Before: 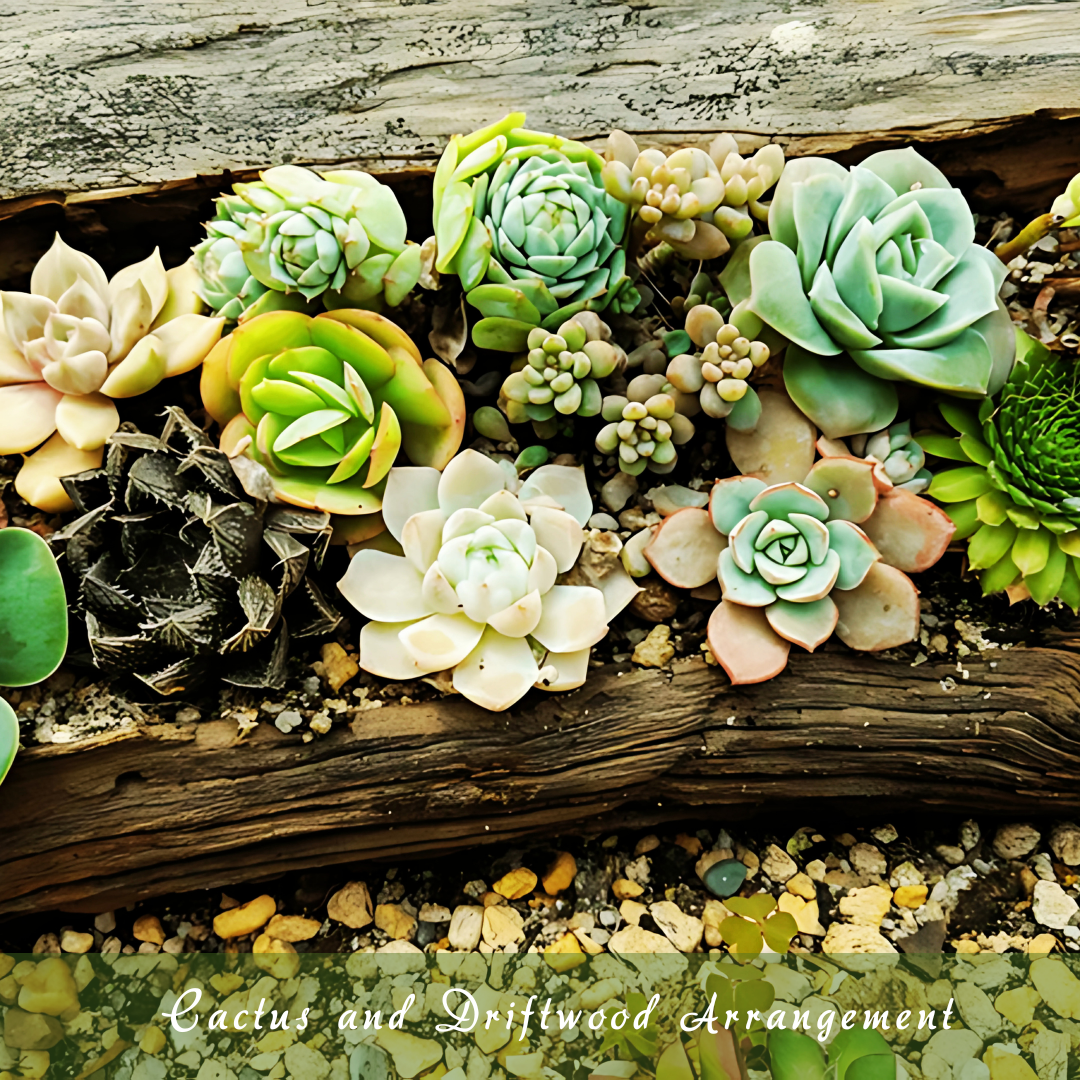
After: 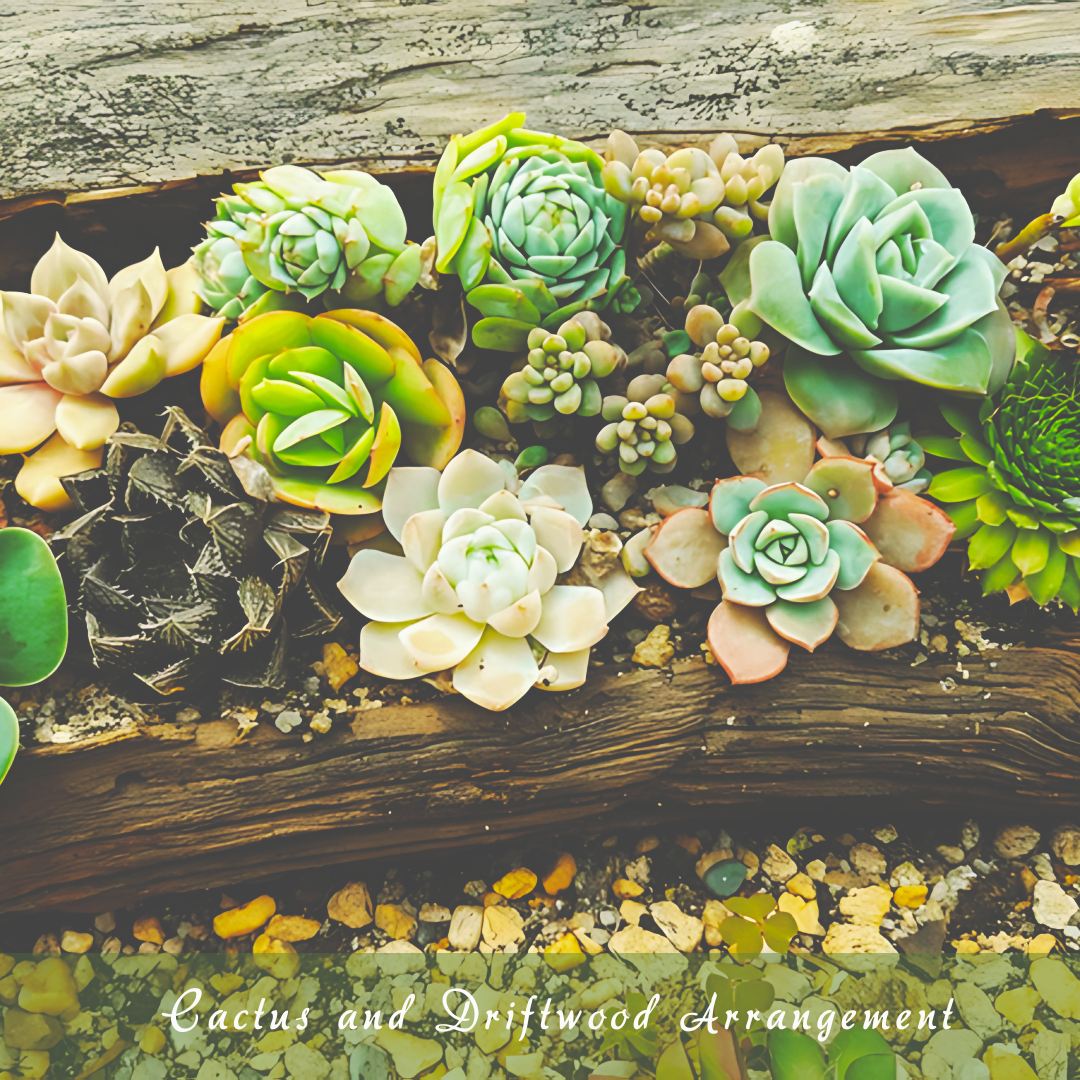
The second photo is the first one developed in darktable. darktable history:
color balance rgb: perceptual saturation grading › global saturation 20%, global vibrance 20%
exposure: black level correction -0.062, exposure -0.05 EV, compensate highlight preservation false
